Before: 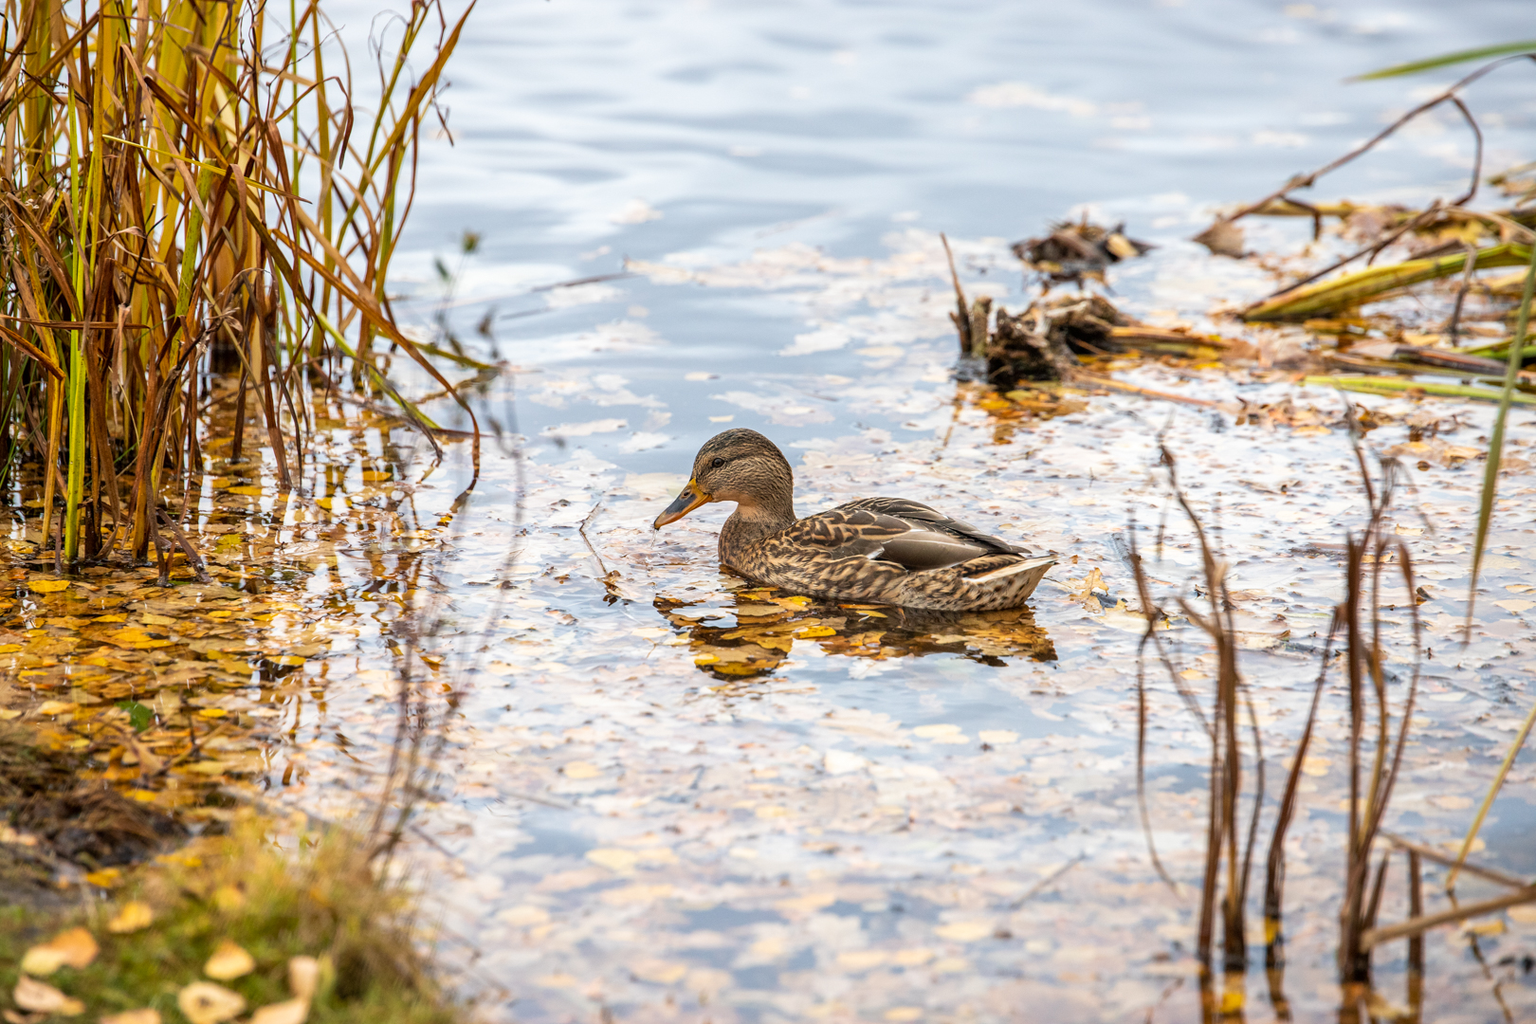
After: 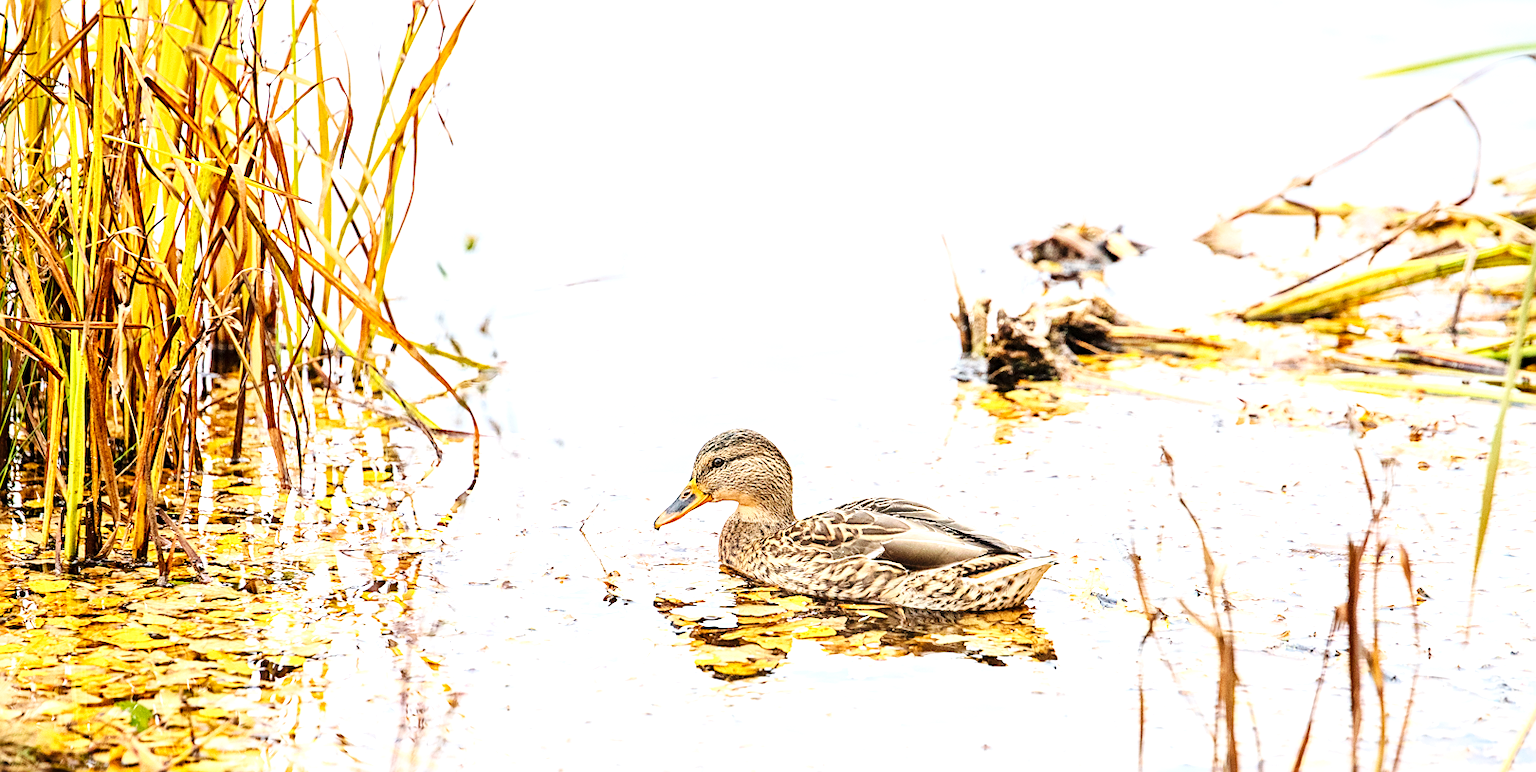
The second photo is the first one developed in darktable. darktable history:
exposure: black level correction 0, exposure 1.199 EV, compensate highlight preservation false
crop: bottom 24.451%
base curve: curves: ch0 [(0, 0) (0.032, 0.025) (0.121, 0.166) (0.206, 0.329) (0.605, 0.79) (1, 1)], preserve colors none
contrast brightness saturation: contrast 0.152, brightness 0.053
sharpen: on, module defaults
